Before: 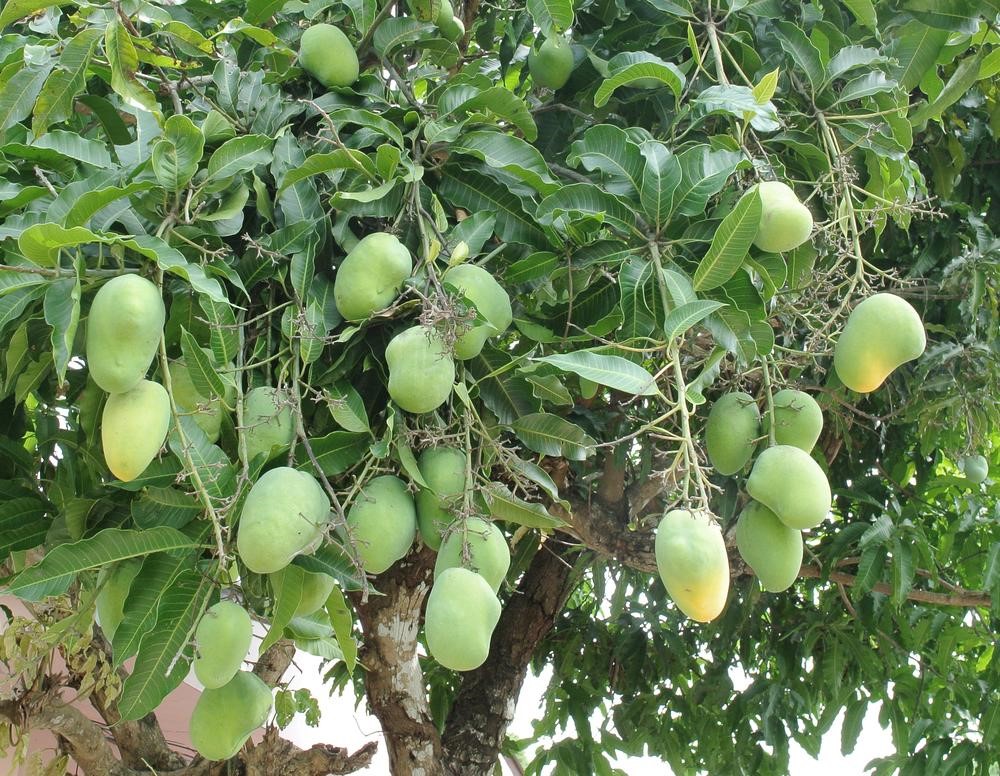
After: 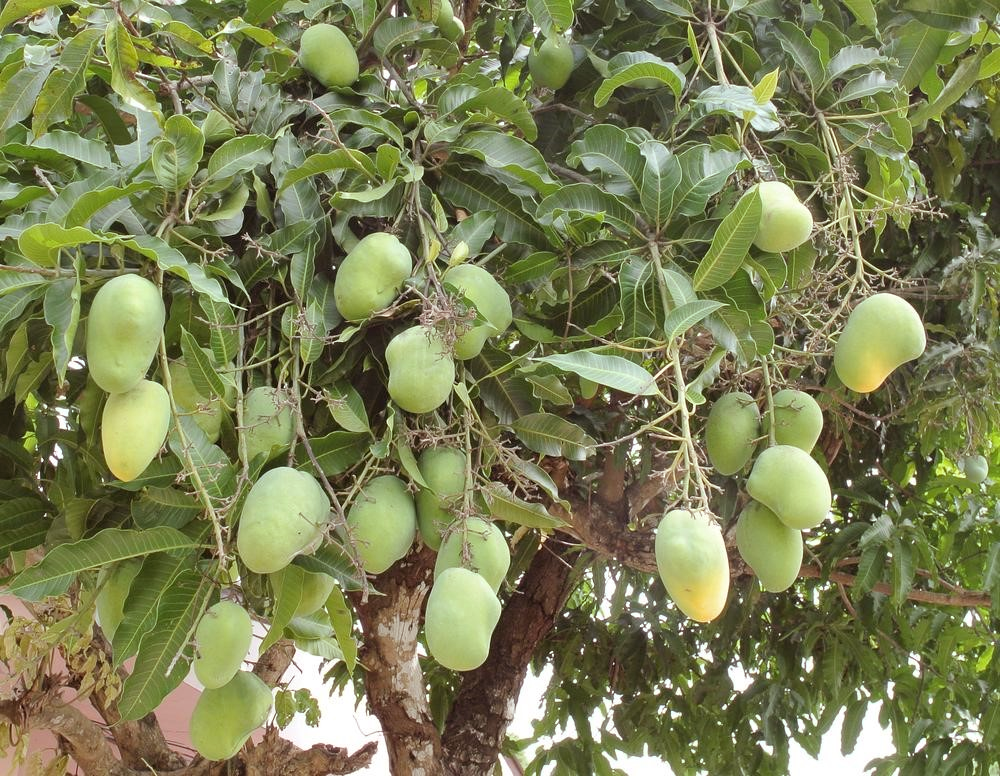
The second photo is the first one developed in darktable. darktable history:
shadows and highlights: soften with gaussian
rgb levels: mode RGB, independent channels, levels [[0, 0.474, 1], [0, 0.5, 1], [0, 0.5, 1]]
